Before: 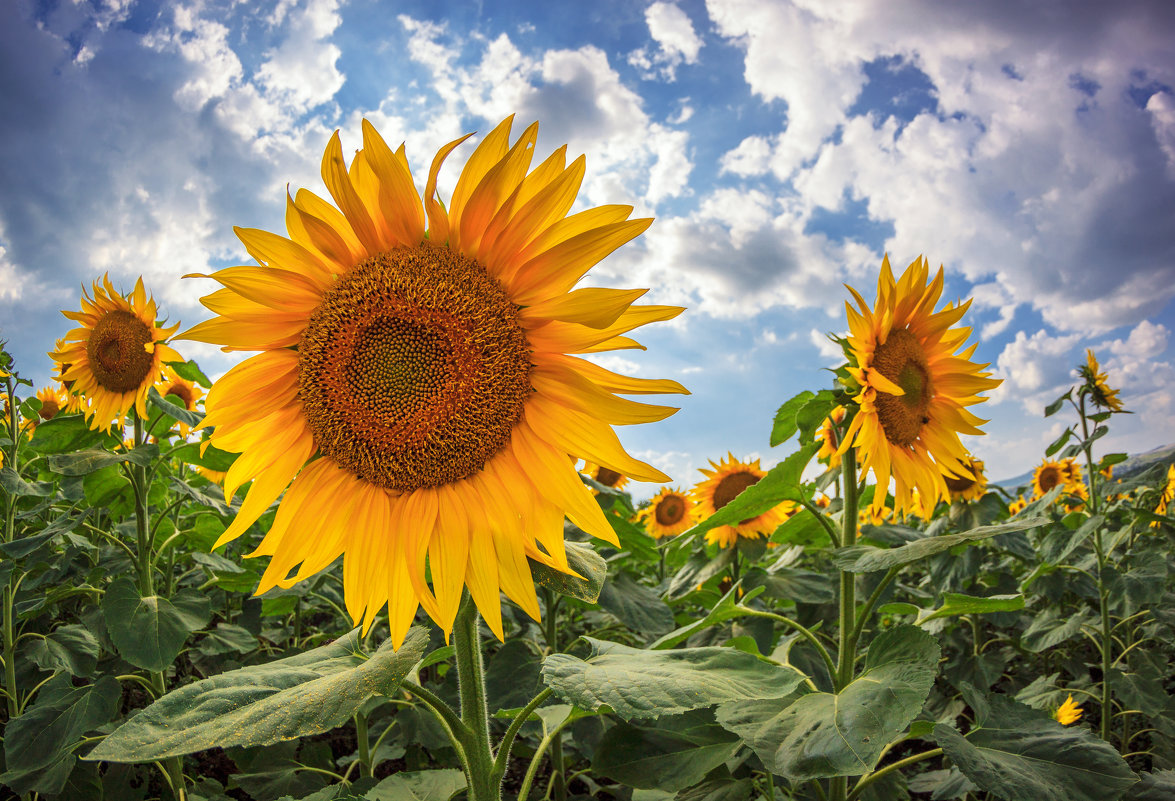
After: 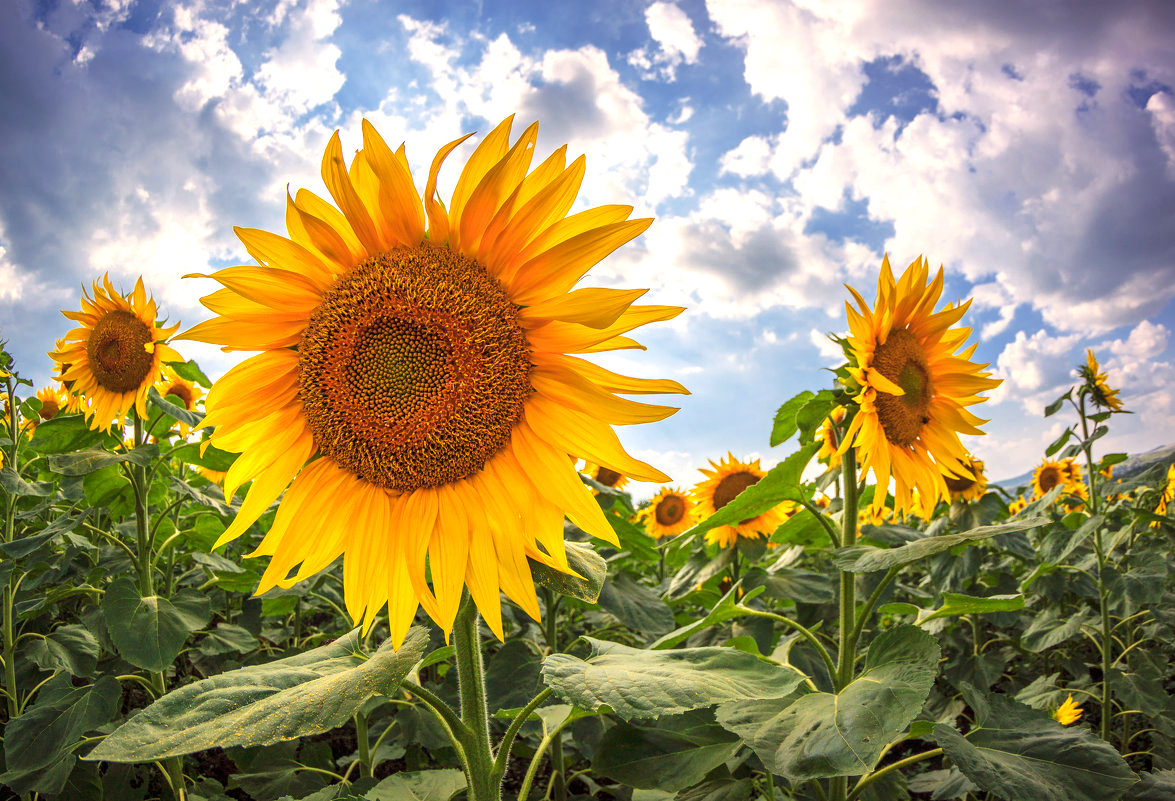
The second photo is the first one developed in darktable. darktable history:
color correction: highlights a* 3.64, highlights b* 5.07
tone equalizer: -8 EV -0.378 EV, -7 EV -0.372 EV, -6 EV -0.316 EV, -5 EV -0.219 EV, -3 EV 0.218 EV, -2 EV 0.313 EV, -1 EV 0.384 EV, +0 EV 0.438 EV, smoothing diameter 24.99%, edges refinement/feathering 7.22, preserve details guided filter
